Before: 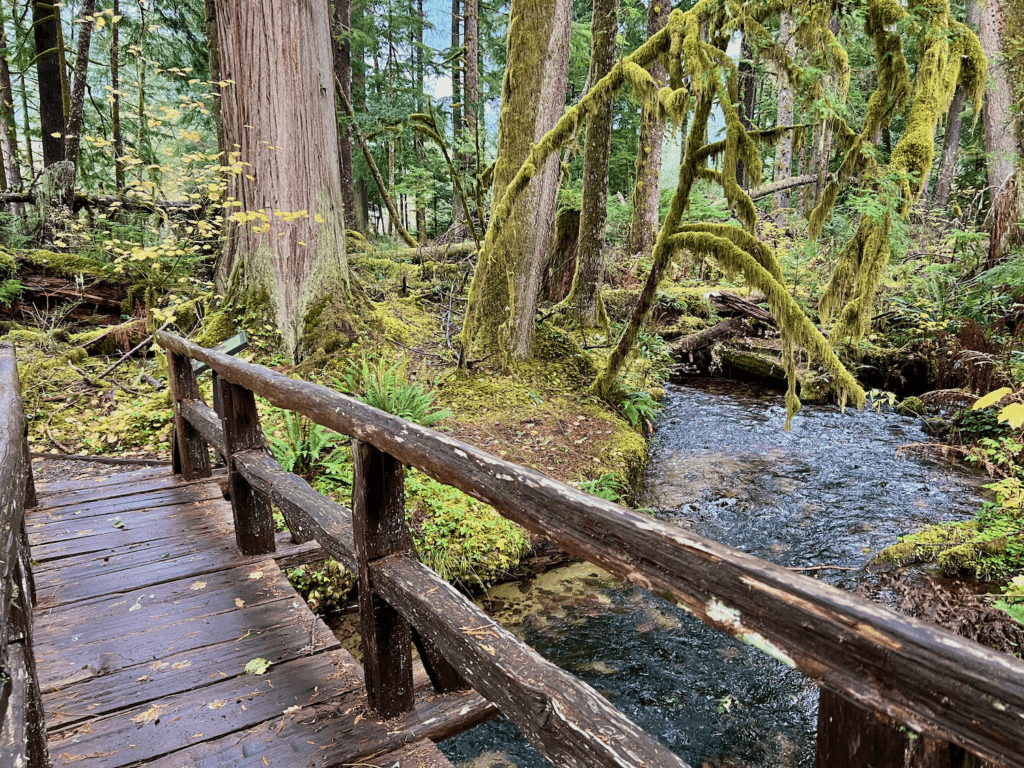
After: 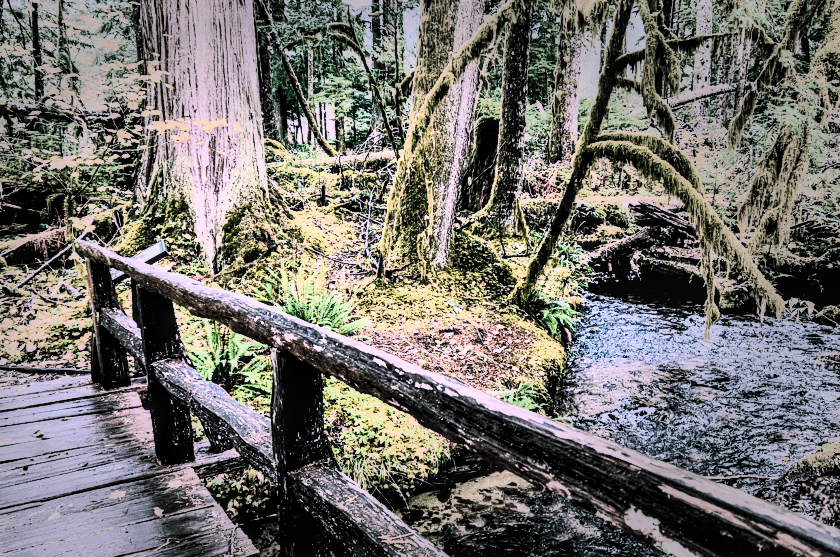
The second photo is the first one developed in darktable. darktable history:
contrast brightness saturation: contrast 0.631, brightness 0.335, saturation 0.142
vignetting: fall-off start 48.39%, center (-0.148, 0.016), automatic ratio true, width/height ratio 1.286
crop: left 7.925%, top 11.961%, right 10.013%, bottom 15.422%
local contrast: detail 142%
filmic rgb: black relative exposure -2.74 EV, white relative exposure 4.56 EV, hardness 1.69, contrast 1.259, add noise in highlights 0.002, color science v3 (2019), use custom middle-gray values true, contrast in highlights soft
color balance rgb: power › chroma 2.152%, power › hue 167.07°, highlights gain › chroma 3.695%, highlights gain › hue 59.9°, perceptual saturation grading › global saturation 25.563%, global vibrance -24.989%
color correction: highlights a* 15.15, highlights b* -25.48
